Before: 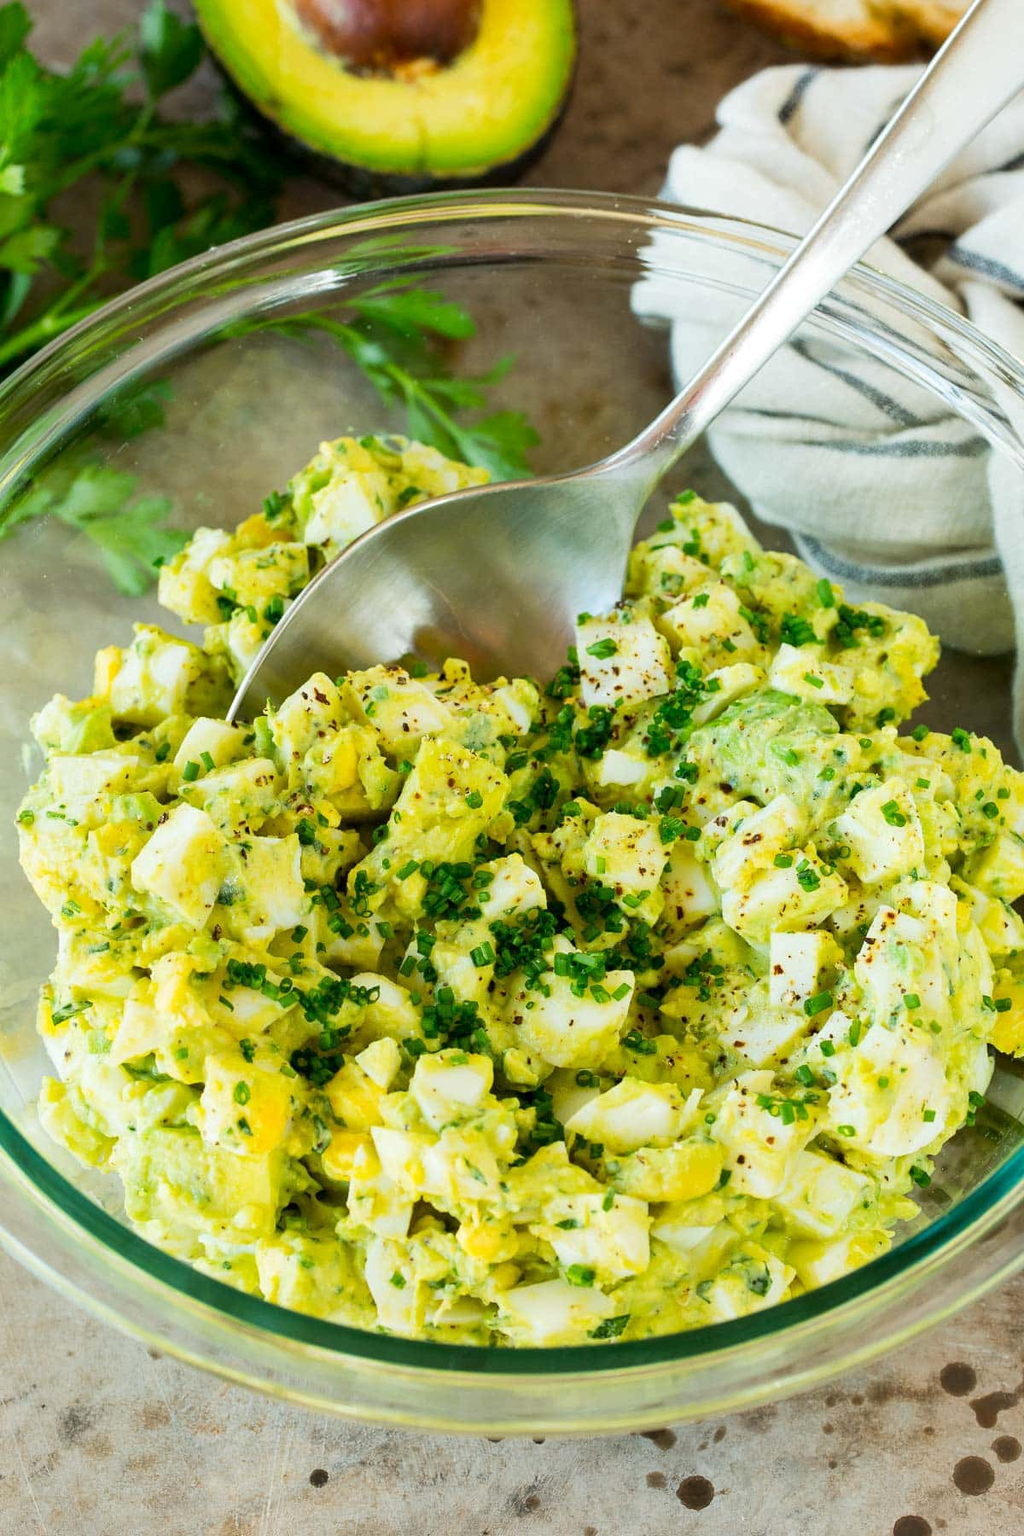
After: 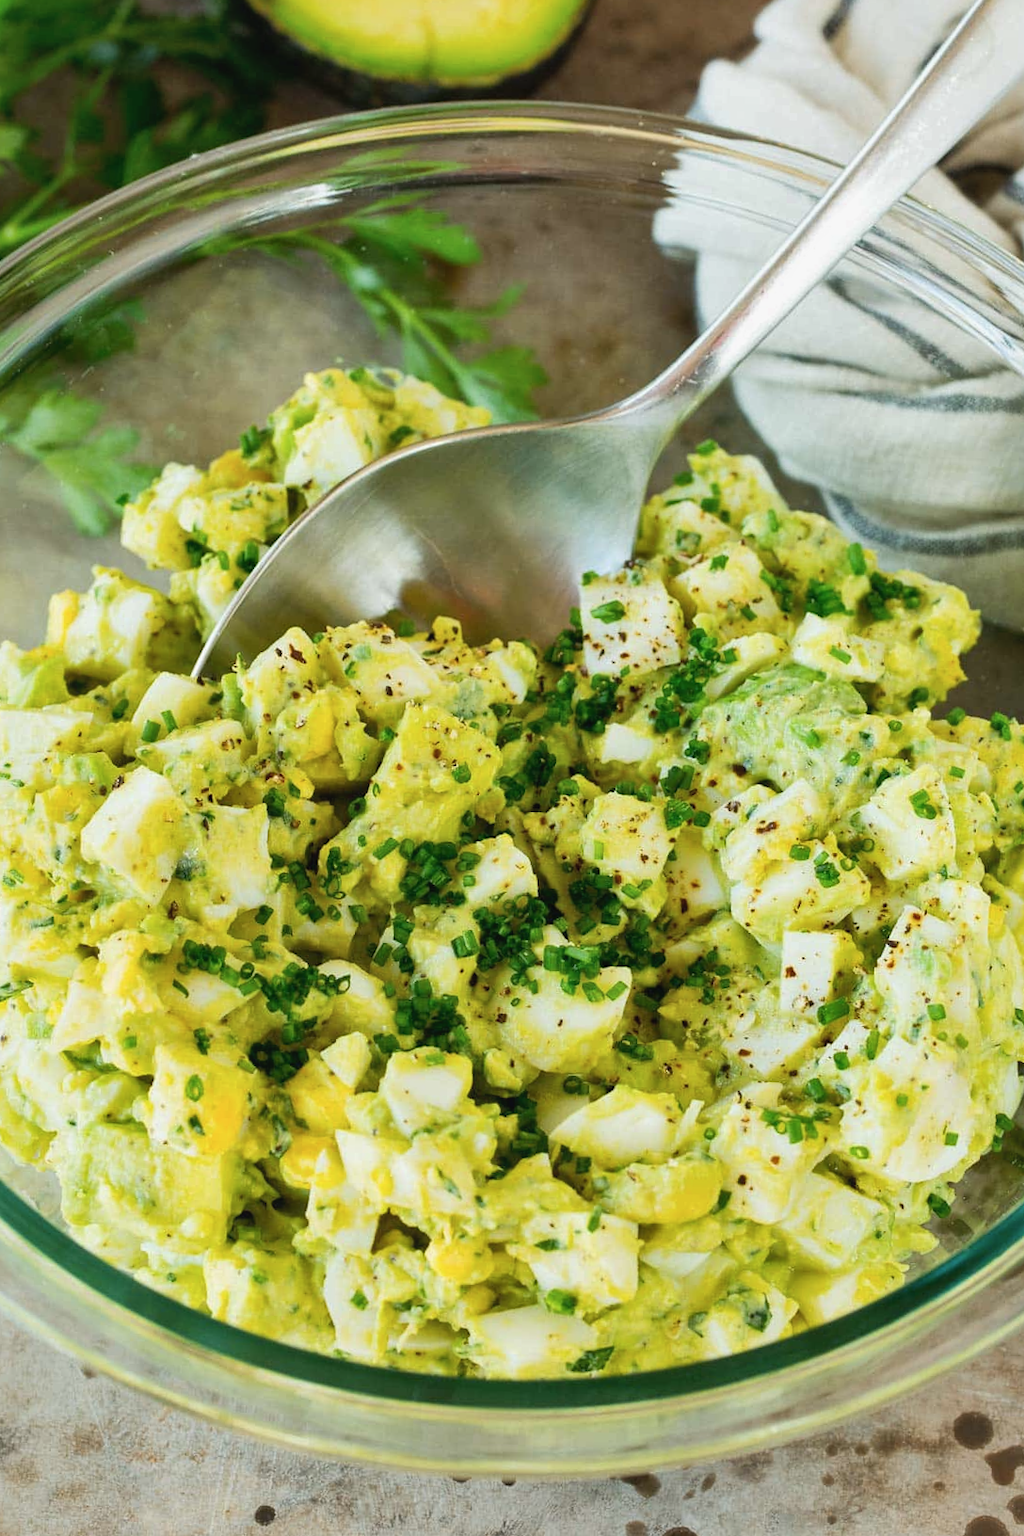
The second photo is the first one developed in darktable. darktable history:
crop and rotate: angle -1.96°, left 3.097%, top 4.154%, right 1.586%, bottom 0.529%
contrast brightness saturation: contrast -0.1, saturation -0.1
local contrast: mode bilateral grid, contrast 25, coarseness 50, detail 123%, midtone range 0.2
